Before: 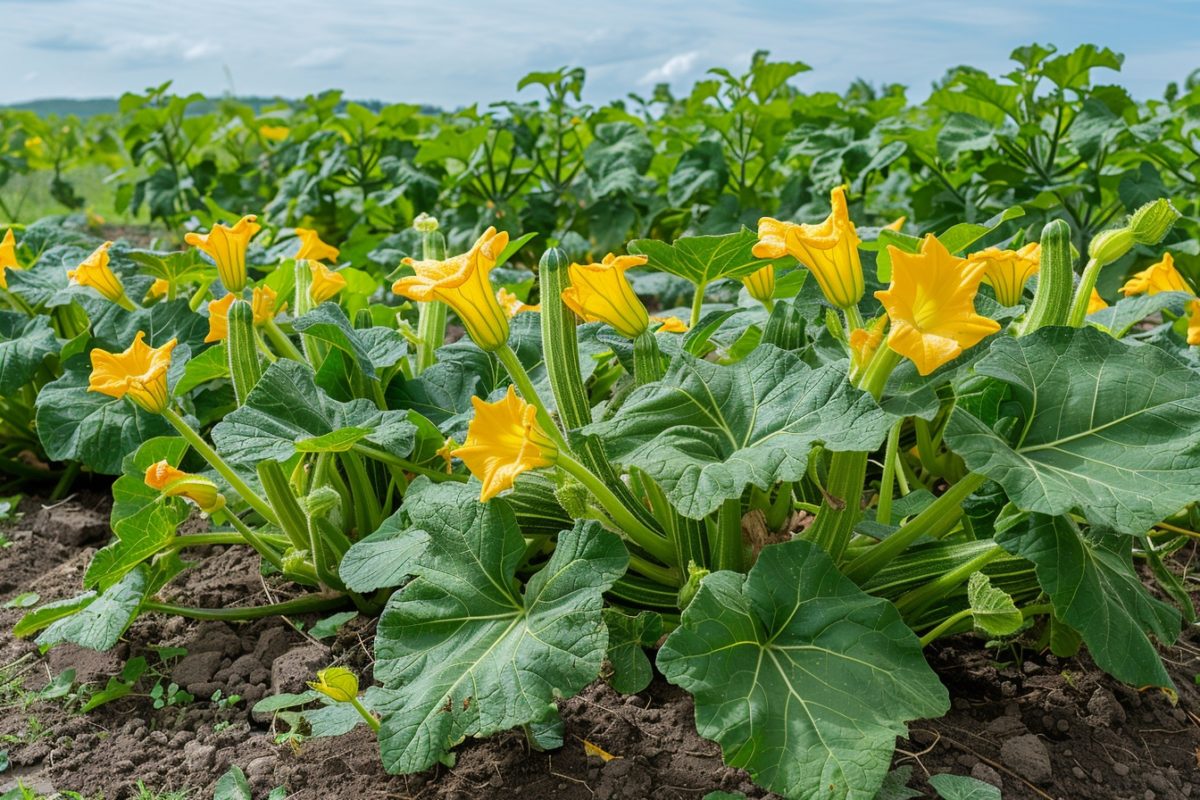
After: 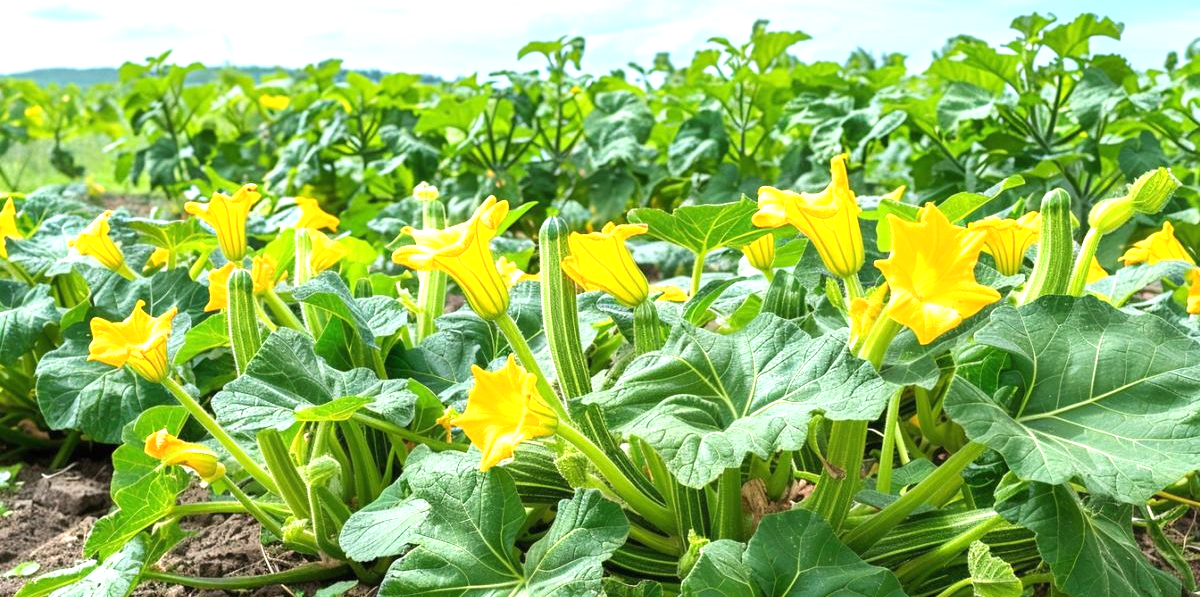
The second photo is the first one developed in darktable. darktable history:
crop: top 3.926%, bottom 21.335%
tone equalizer: edges refinement/feathering 500, mask exposure compensation -1.57 EV, preserve details no
exposure: black level correction 0, exposure 1.102 EV, compensate exposure bias true, compensate highlight preservation false
